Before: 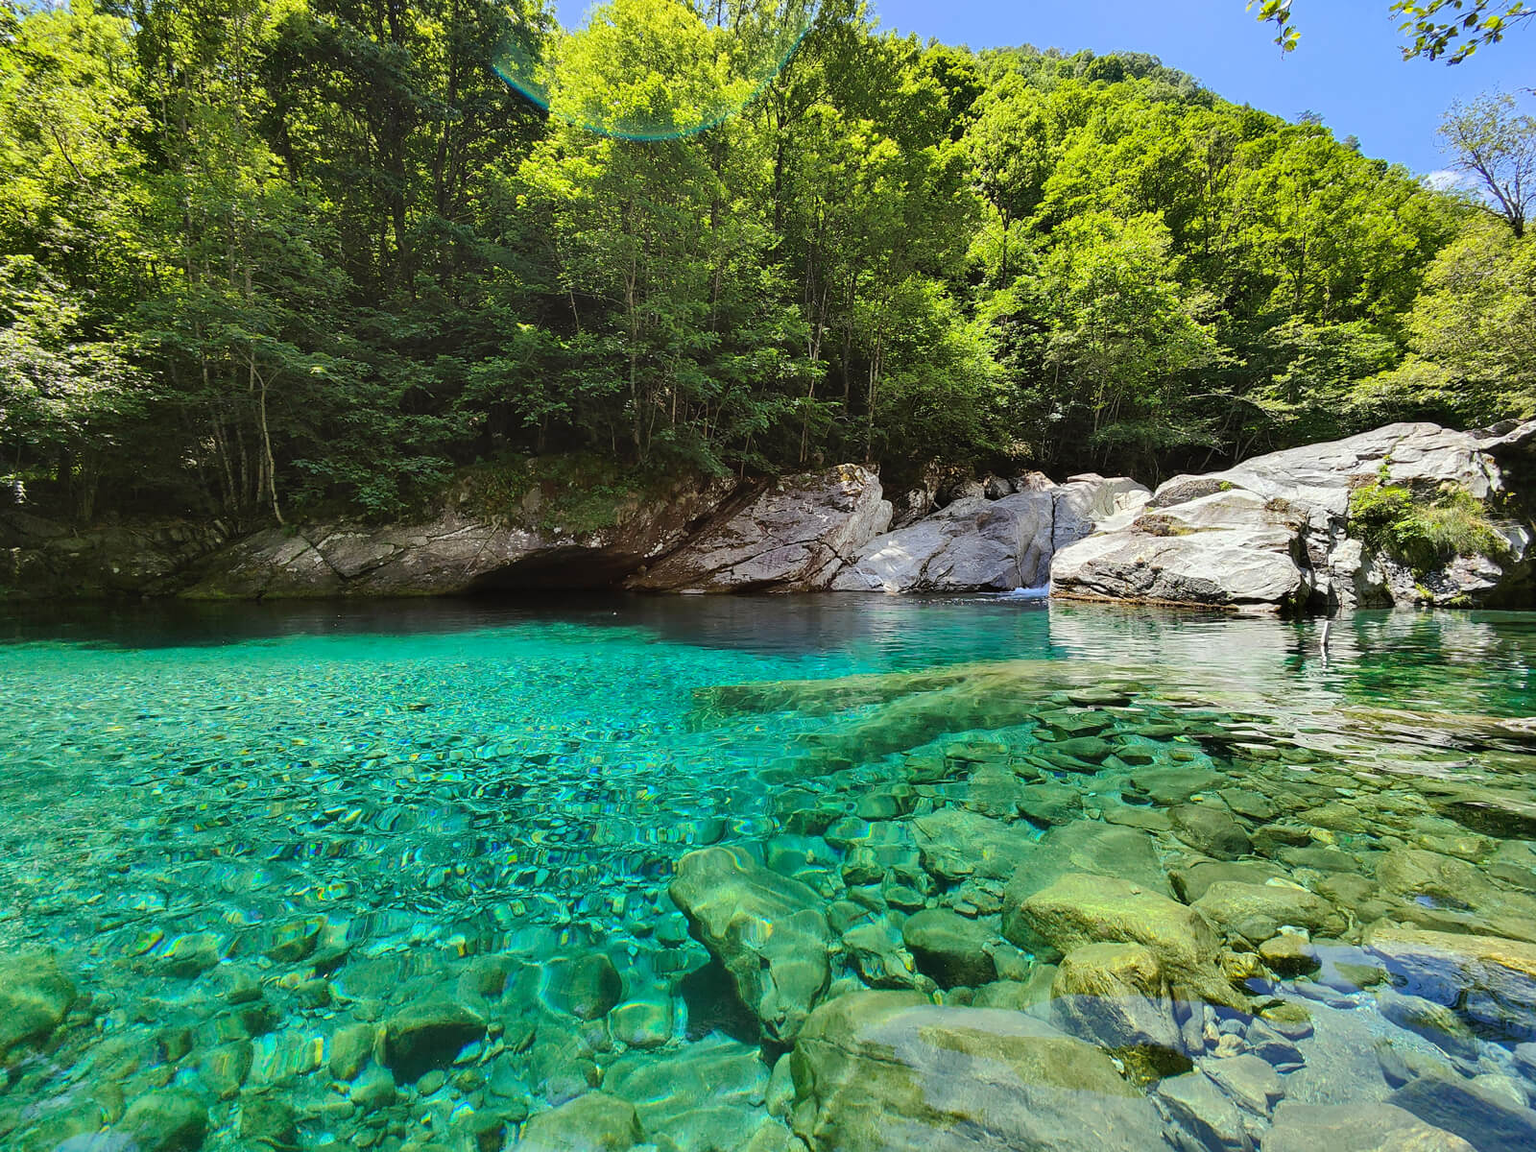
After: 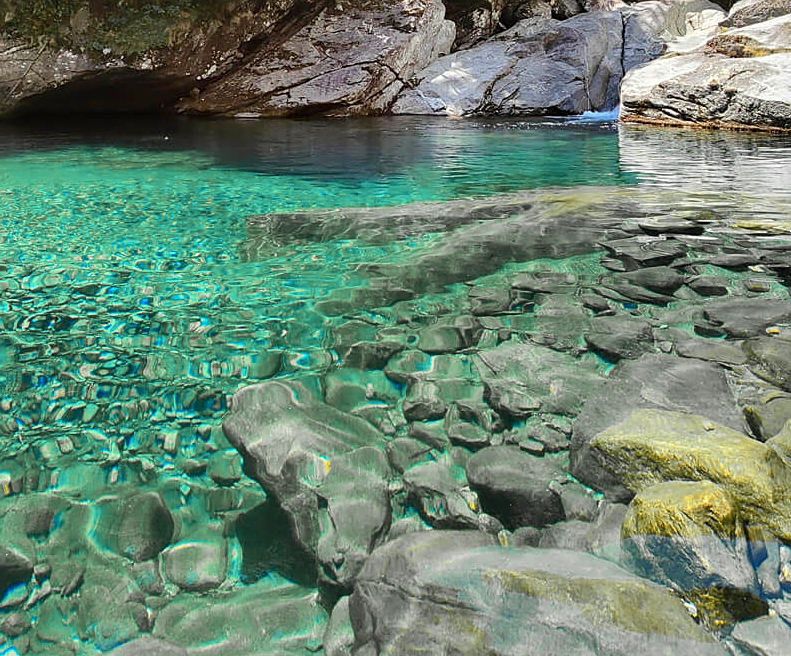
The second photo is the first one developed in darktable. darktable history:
crop: left 29.672%, top 41.786%, right 20.851%, bottom 3.487%
local contrast: mode bilateral grid, contrast 20, coarseness 50, detail 120%, midtone range 0.2
color zones: curves: ch1 [(0.29, 0.492) (0.373, 0.185) (0.509, 0.481)]; ch2 [(0.25, 0.462) (0.749, 0.457)], mix 40.67%
sharpen: amount 0.2
